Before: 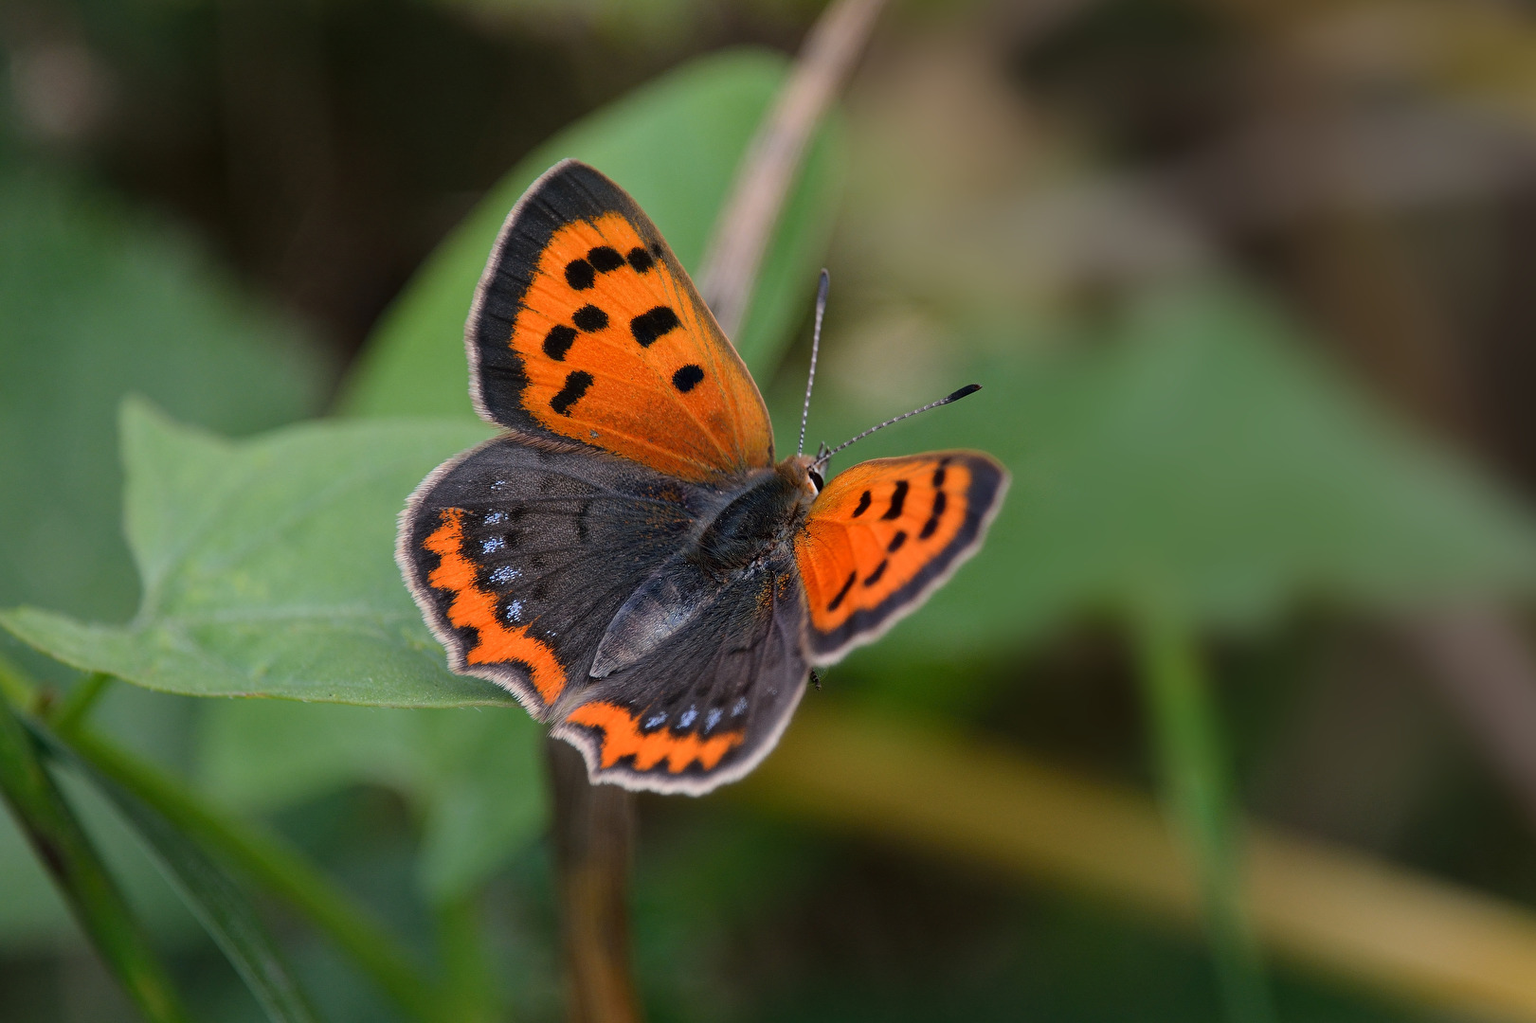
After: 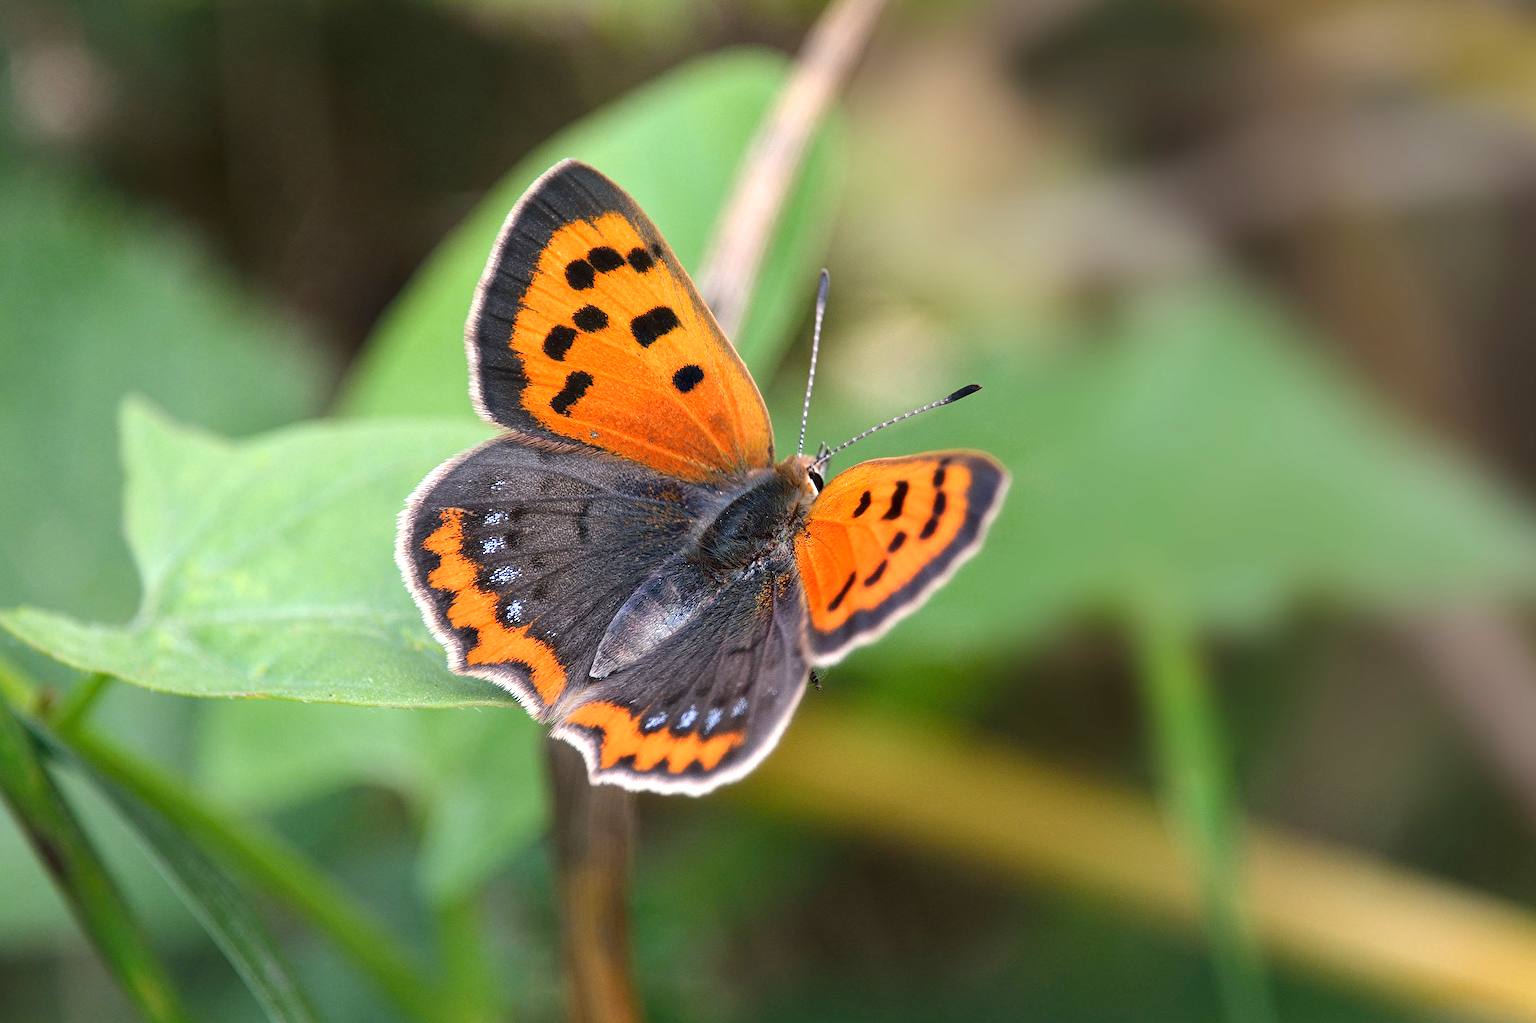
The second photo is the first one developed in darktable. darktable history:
exposure: exposure 1.153 EV, compensate highlight preservation false
